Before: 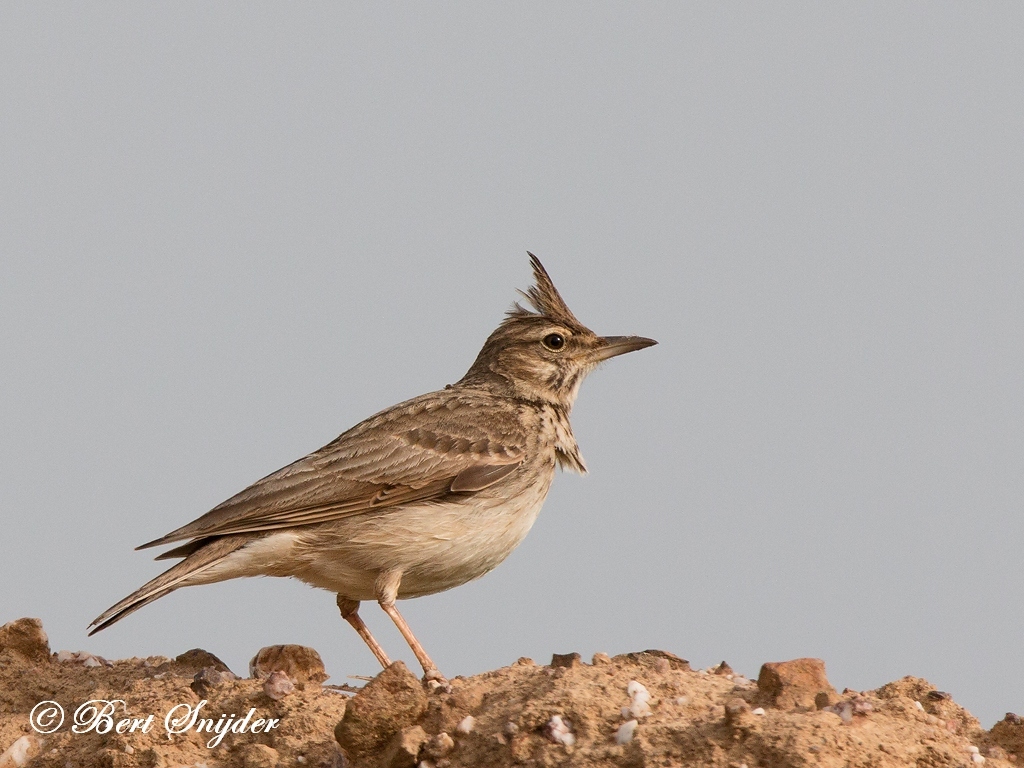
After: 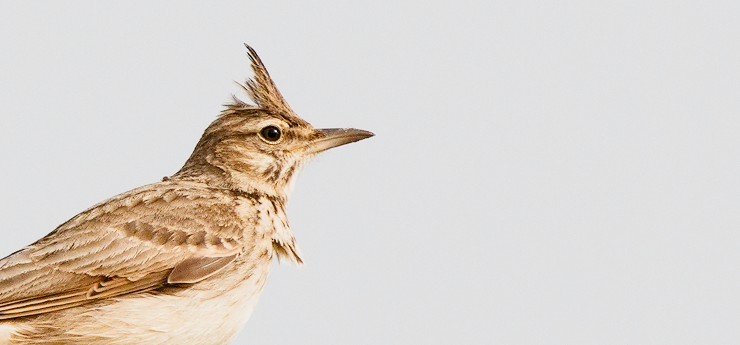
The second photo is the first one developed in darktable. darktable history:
contrast brightness saturation: contrast 0.196, brightness 0.156, saturation 0.216
exposure: black level correction 0, exposure 1.106 EV, compensate exposure bias true, compensate highlight preservation false
filmic rgb: black relative exposure -7.65 EV, white relative exposure 4.56 EV, threshold 2.95 EV, hardness 3.61, add noise in highlights 0.001, preserve chrominance no, color science v3 (2019), use custom middle-gray values true, contrast in highlights soft, enable highlight reconstruction true
crop and rotate: left 27.639%, top 27.18%, bottom 27.772%
